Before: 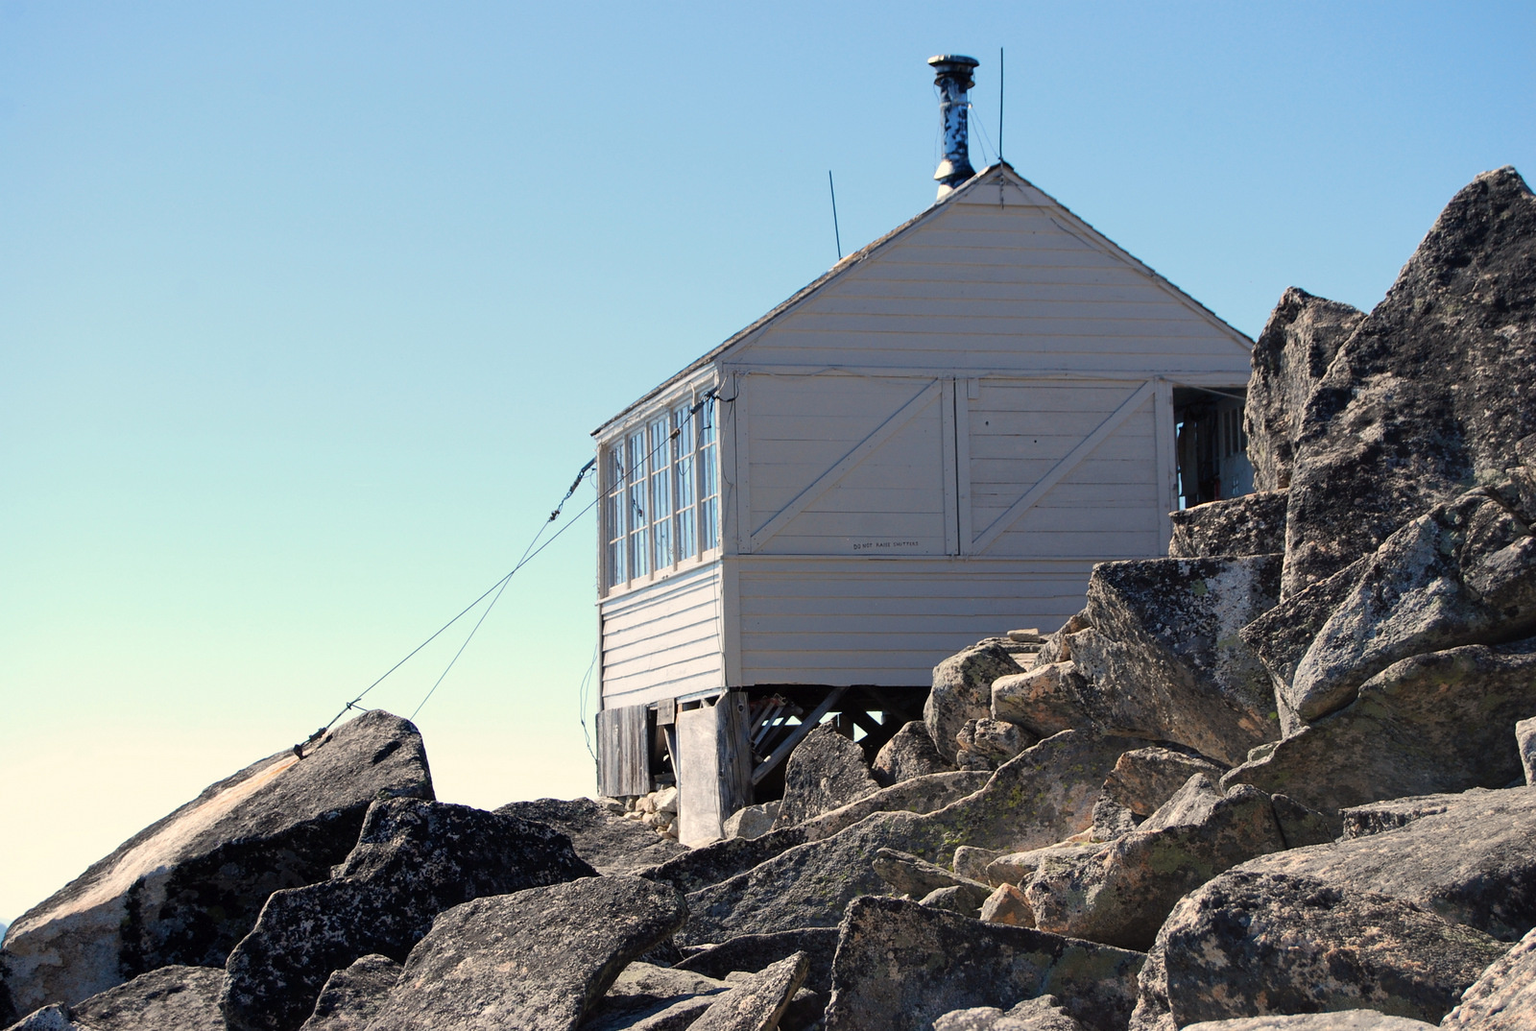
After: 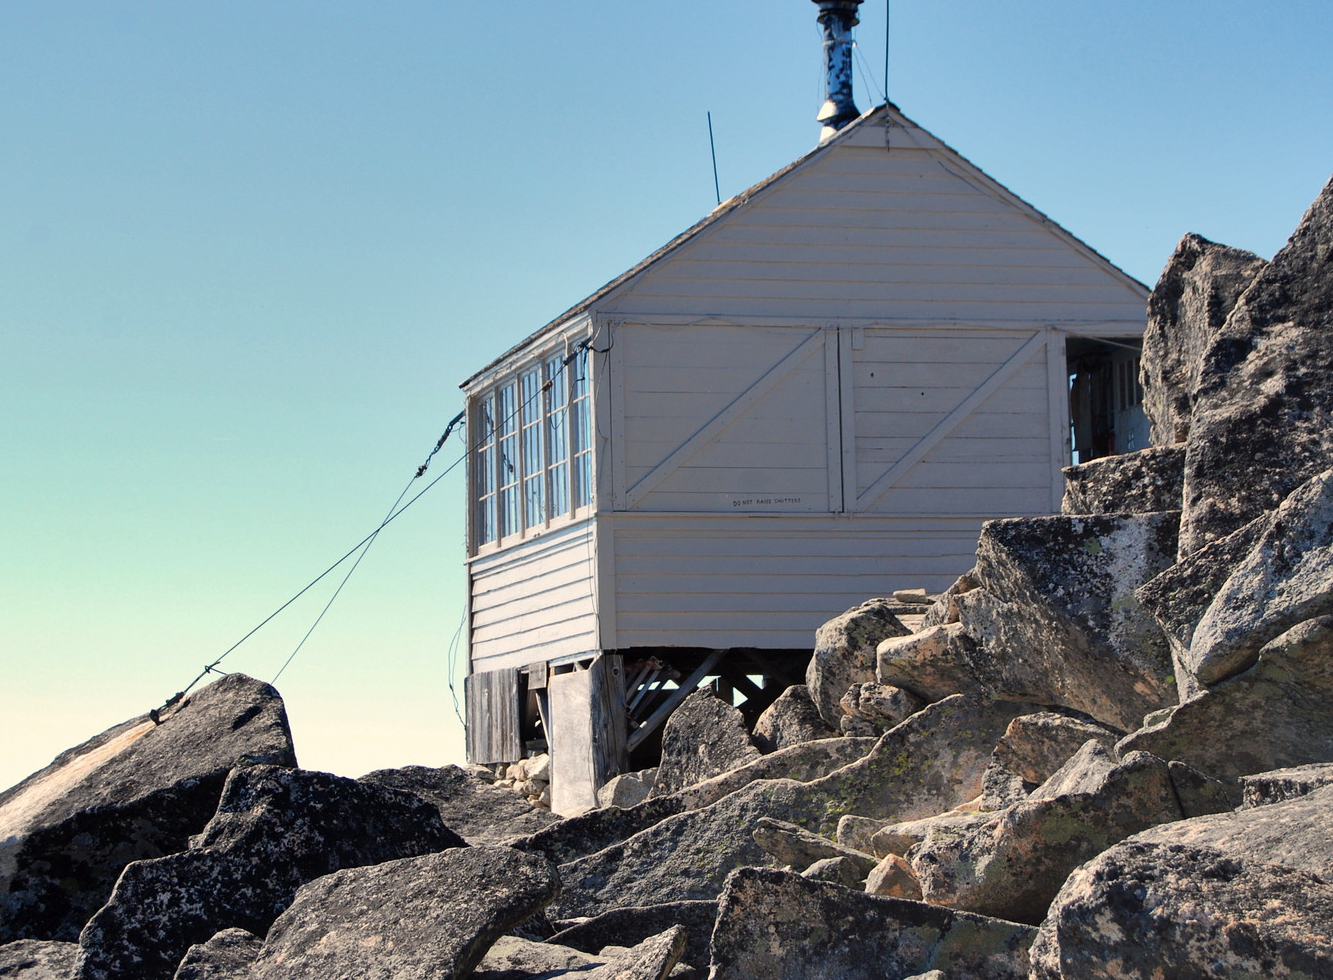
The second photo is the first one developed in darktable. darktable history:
shadows and highlights: soften with gaussian
crop: left 9.76%, top 6.206%, right 6.888%, bottom 2.546%
